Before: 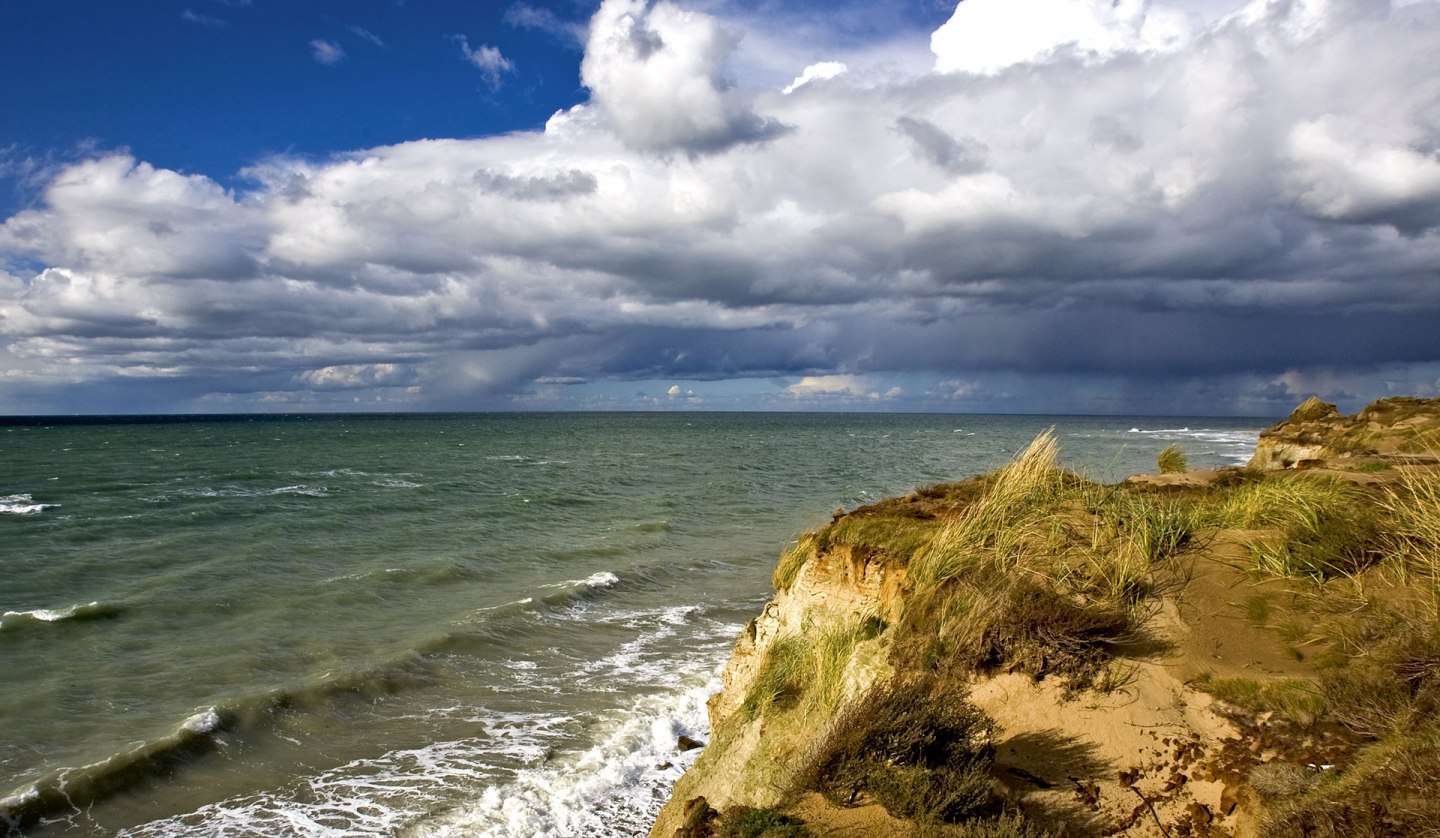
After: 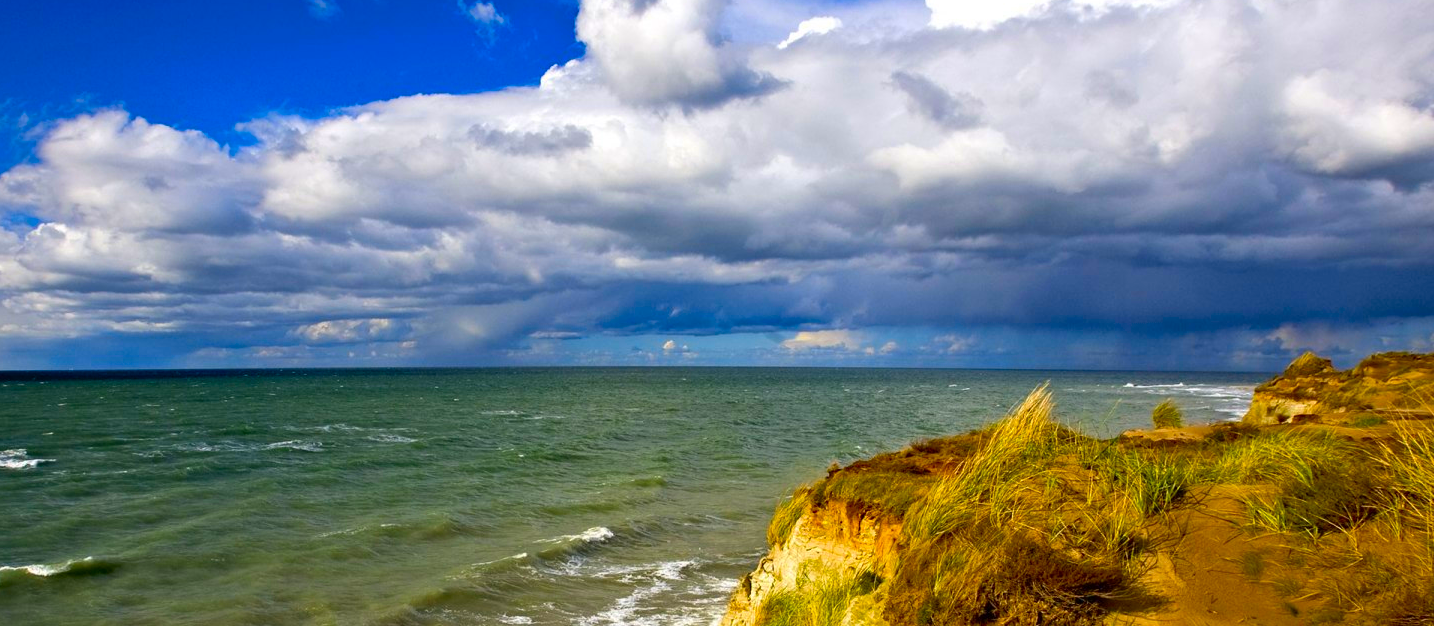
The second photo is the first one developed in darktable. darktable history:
crop: left 0.387%, top 5.469%, bottom 19.809%
color correction: saturation 1.8
